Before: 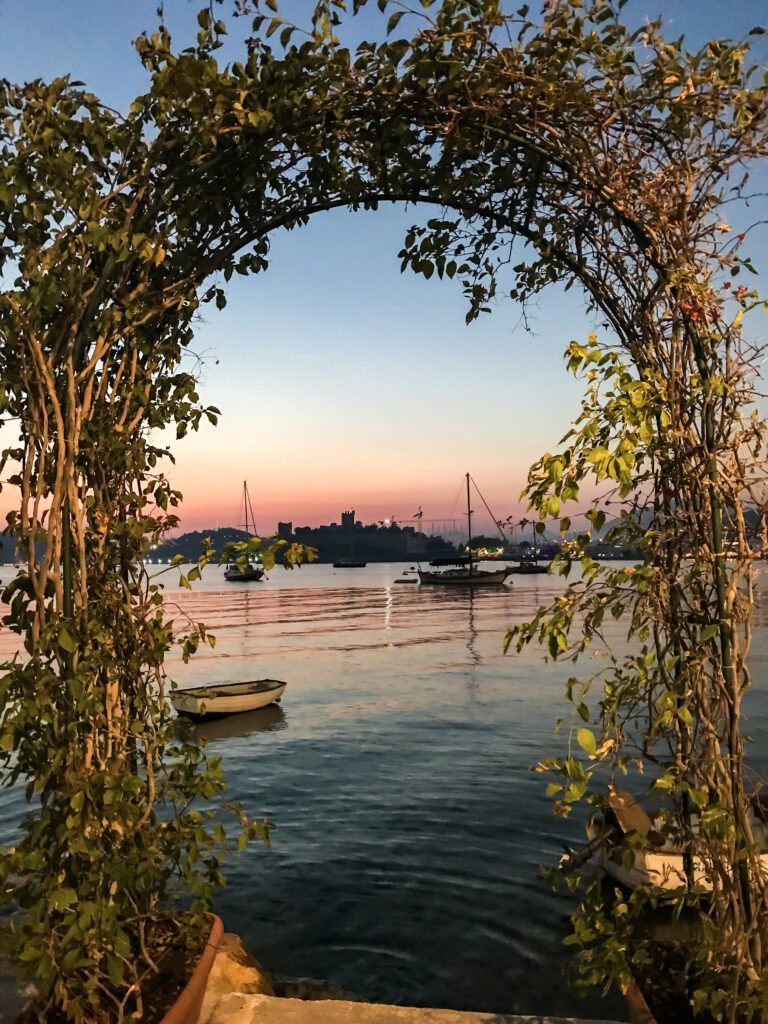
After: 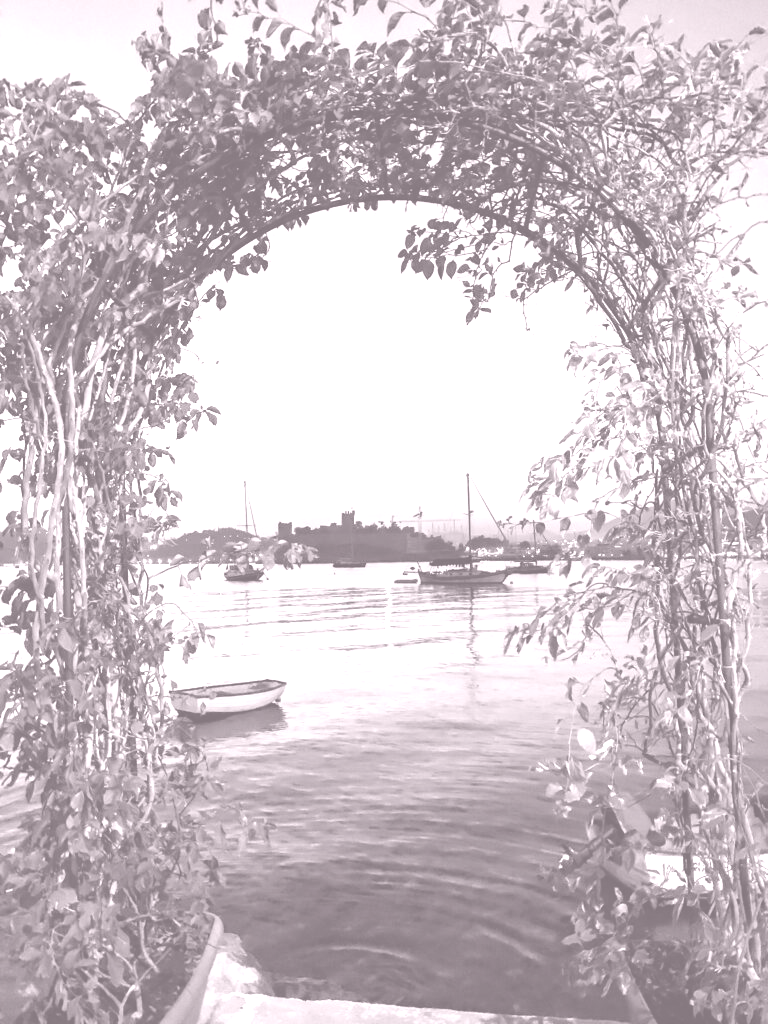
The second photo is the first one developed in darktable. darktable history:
exposure: exposure -0.05 EV
colorize: hue 25.2°, saturation 83%, source mix 82%, lightness 79%, version 1
